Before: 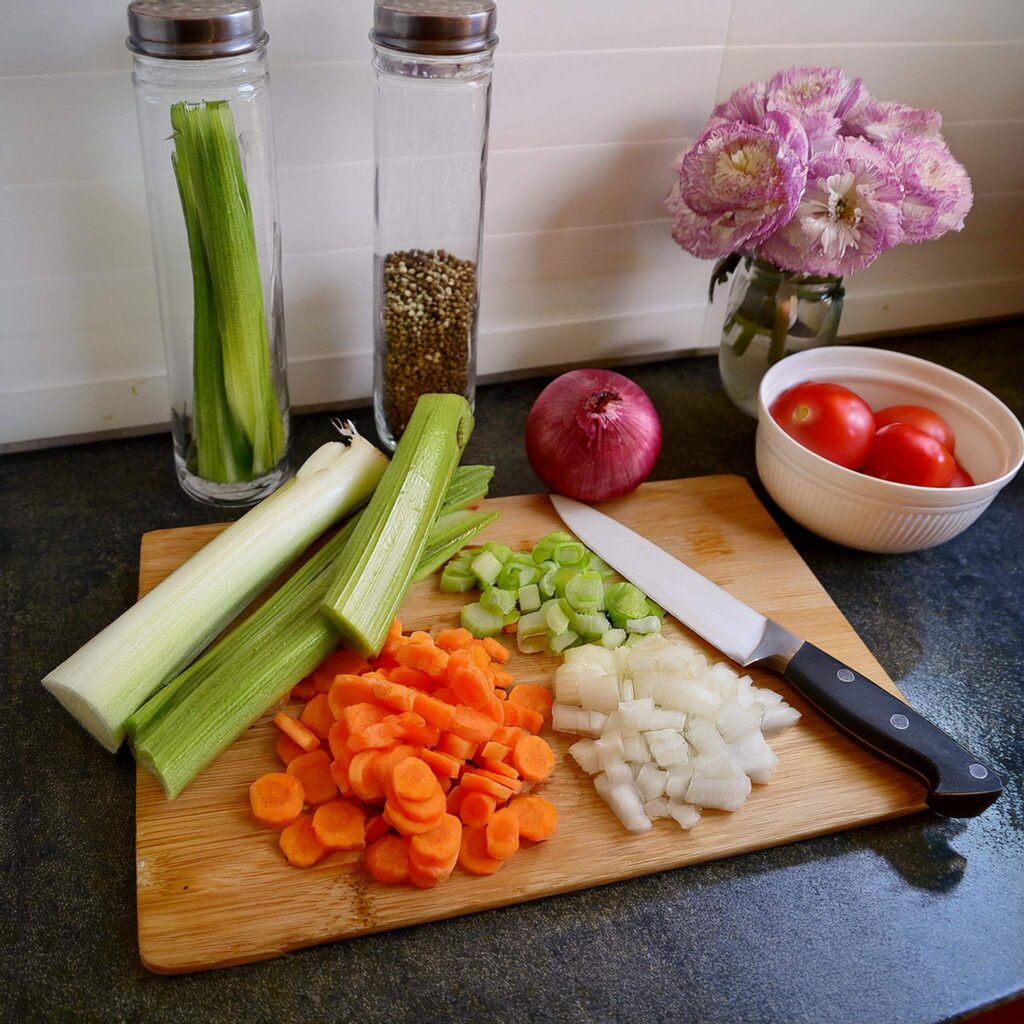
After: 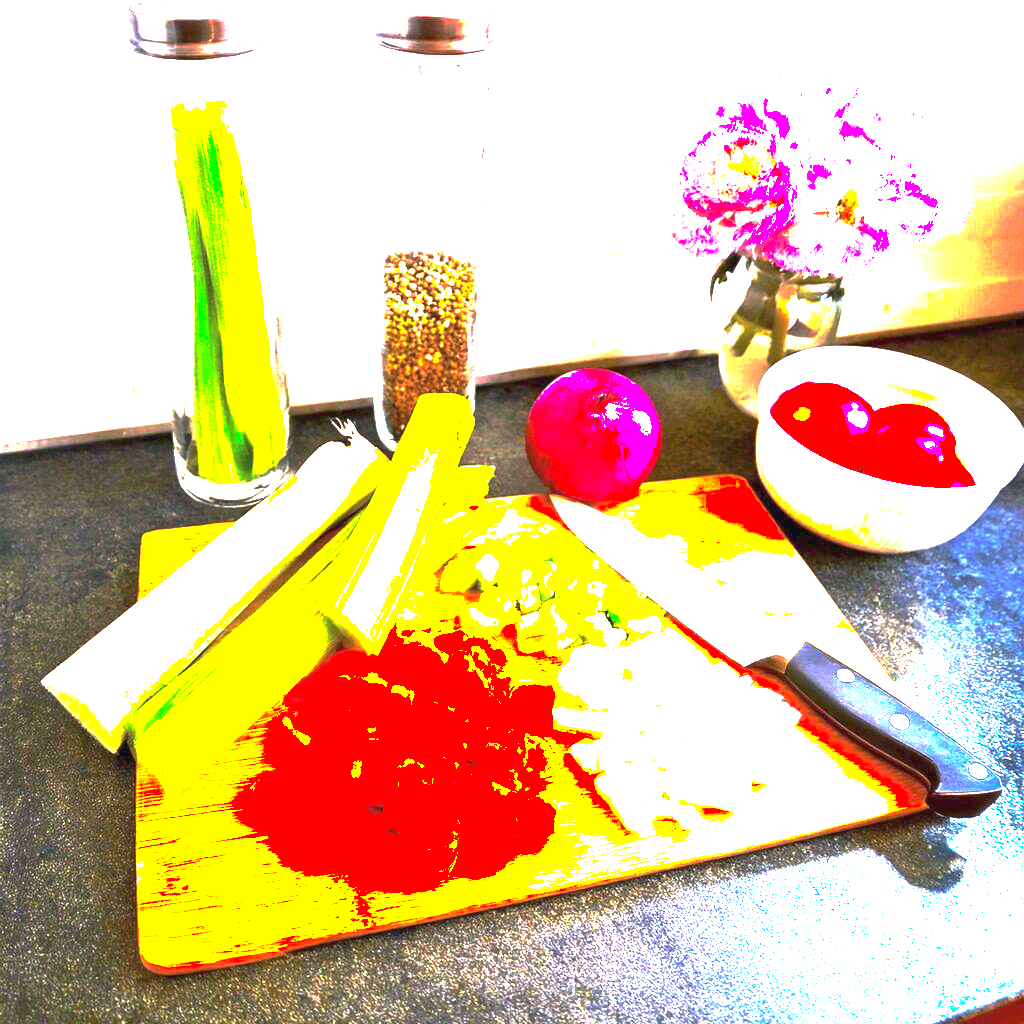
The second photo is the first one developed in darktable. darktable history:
exposure: black level correction 0, exposure 3.948 EV, compensate exposure bias true, compensate highlight preservation false
base curve: curves: ch0 [(0, 0) (0.841, 0.609) (1, 1)], preserve colors none
